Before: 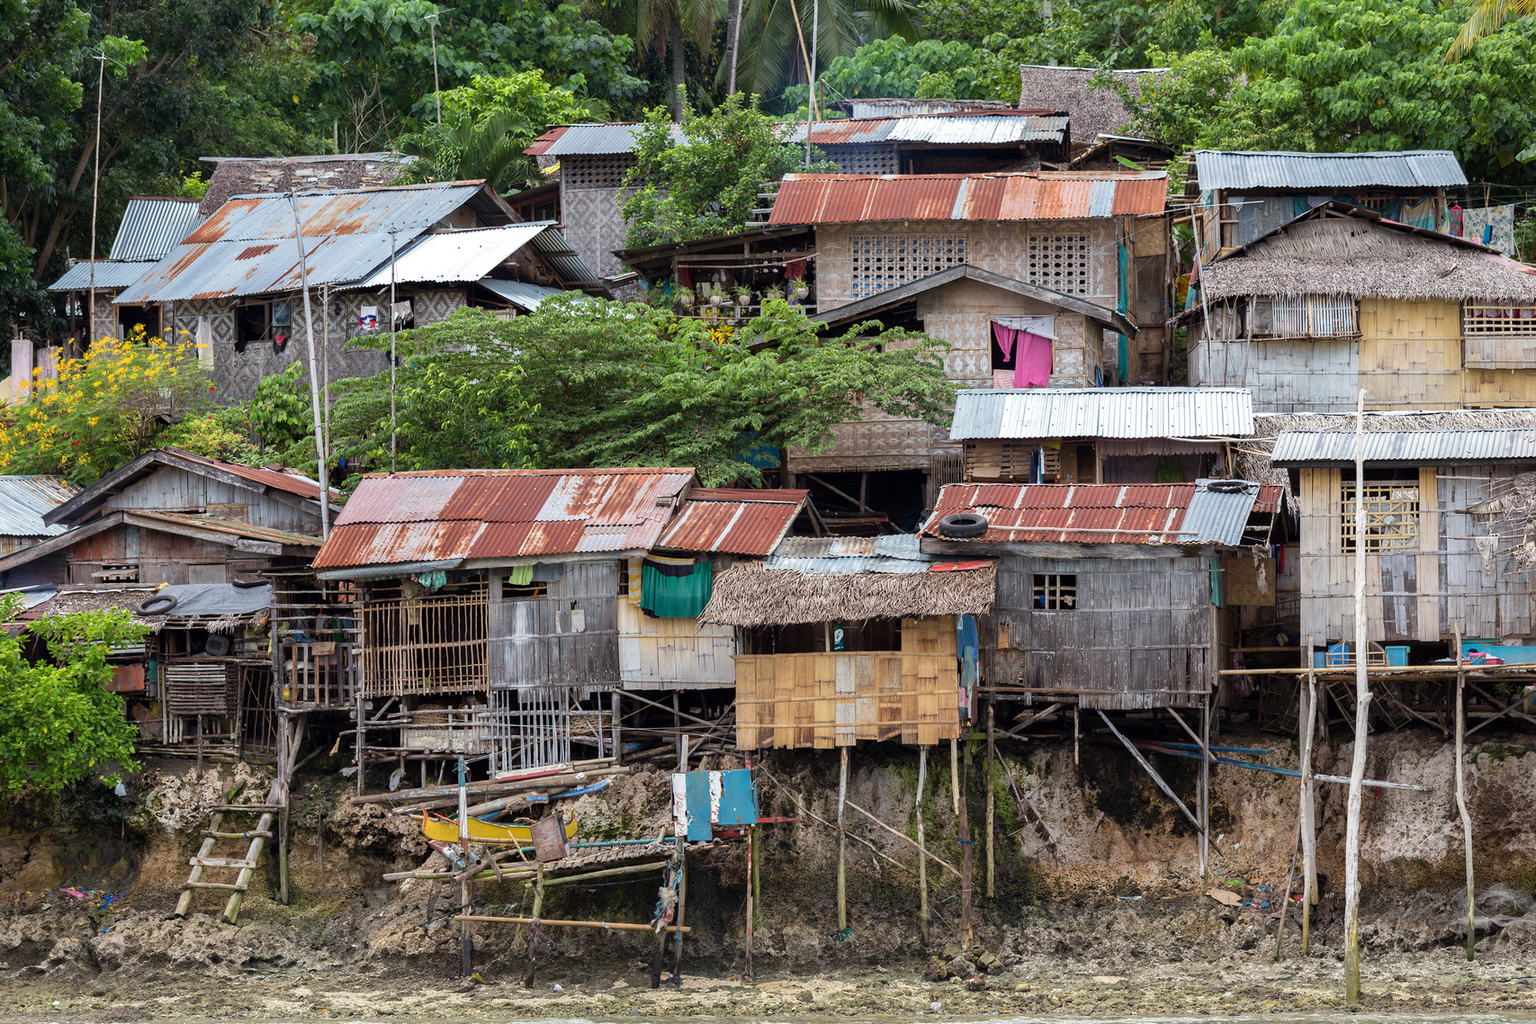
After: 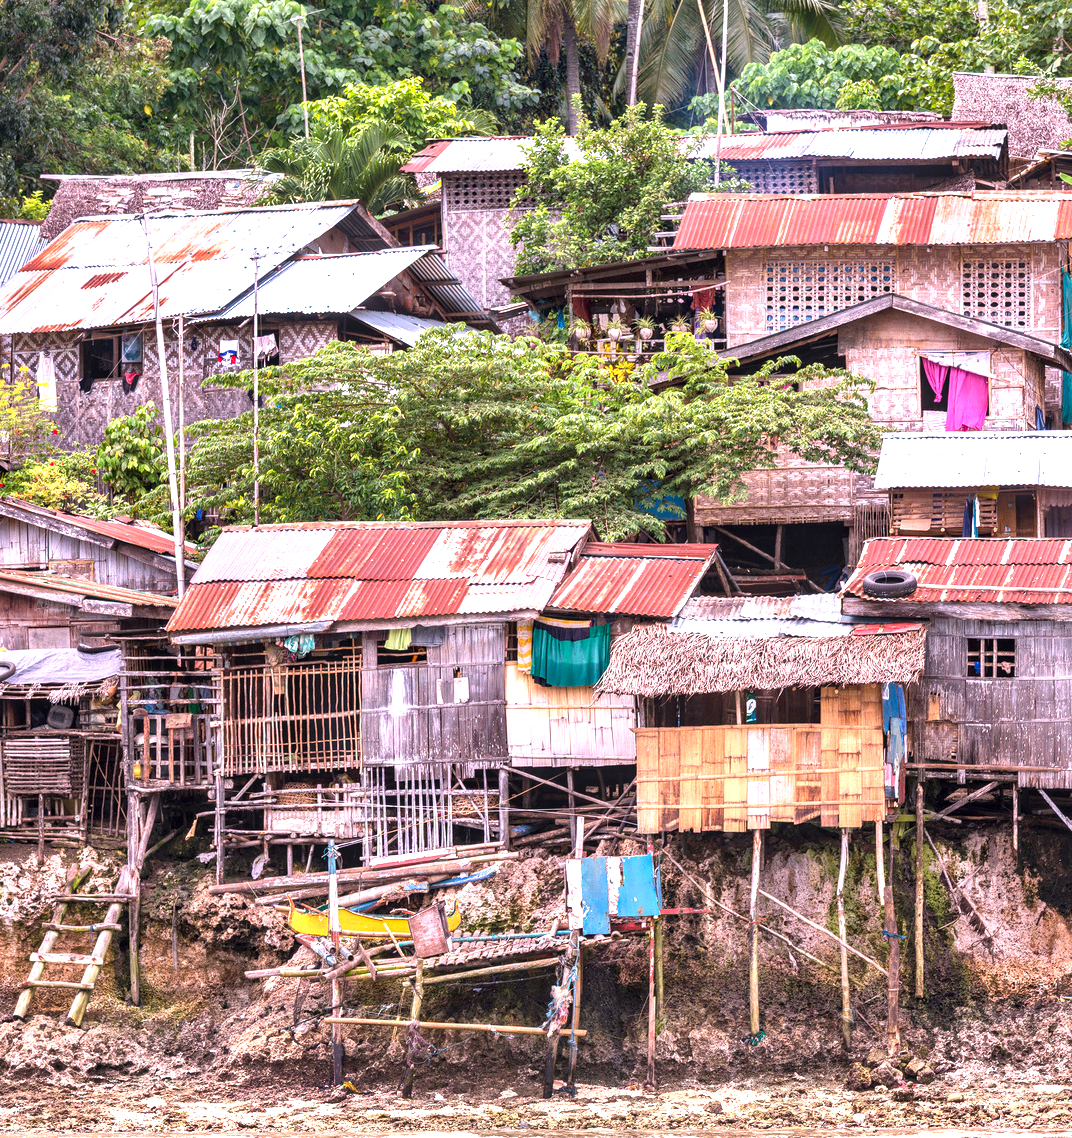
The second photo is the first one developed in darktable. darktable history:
exposure: exposure 1 EV, compensate highlight preservation false
local contrast: on, module defaults
crop: left 10.644%, right 26.528%
white balance: red 1.188, blue 1.11
levels: levels [0, 0.48, 0.961]
shadows and highlights: white point adjustment 0.05, highlights color adjustment 55.9%, soften with gaussian
